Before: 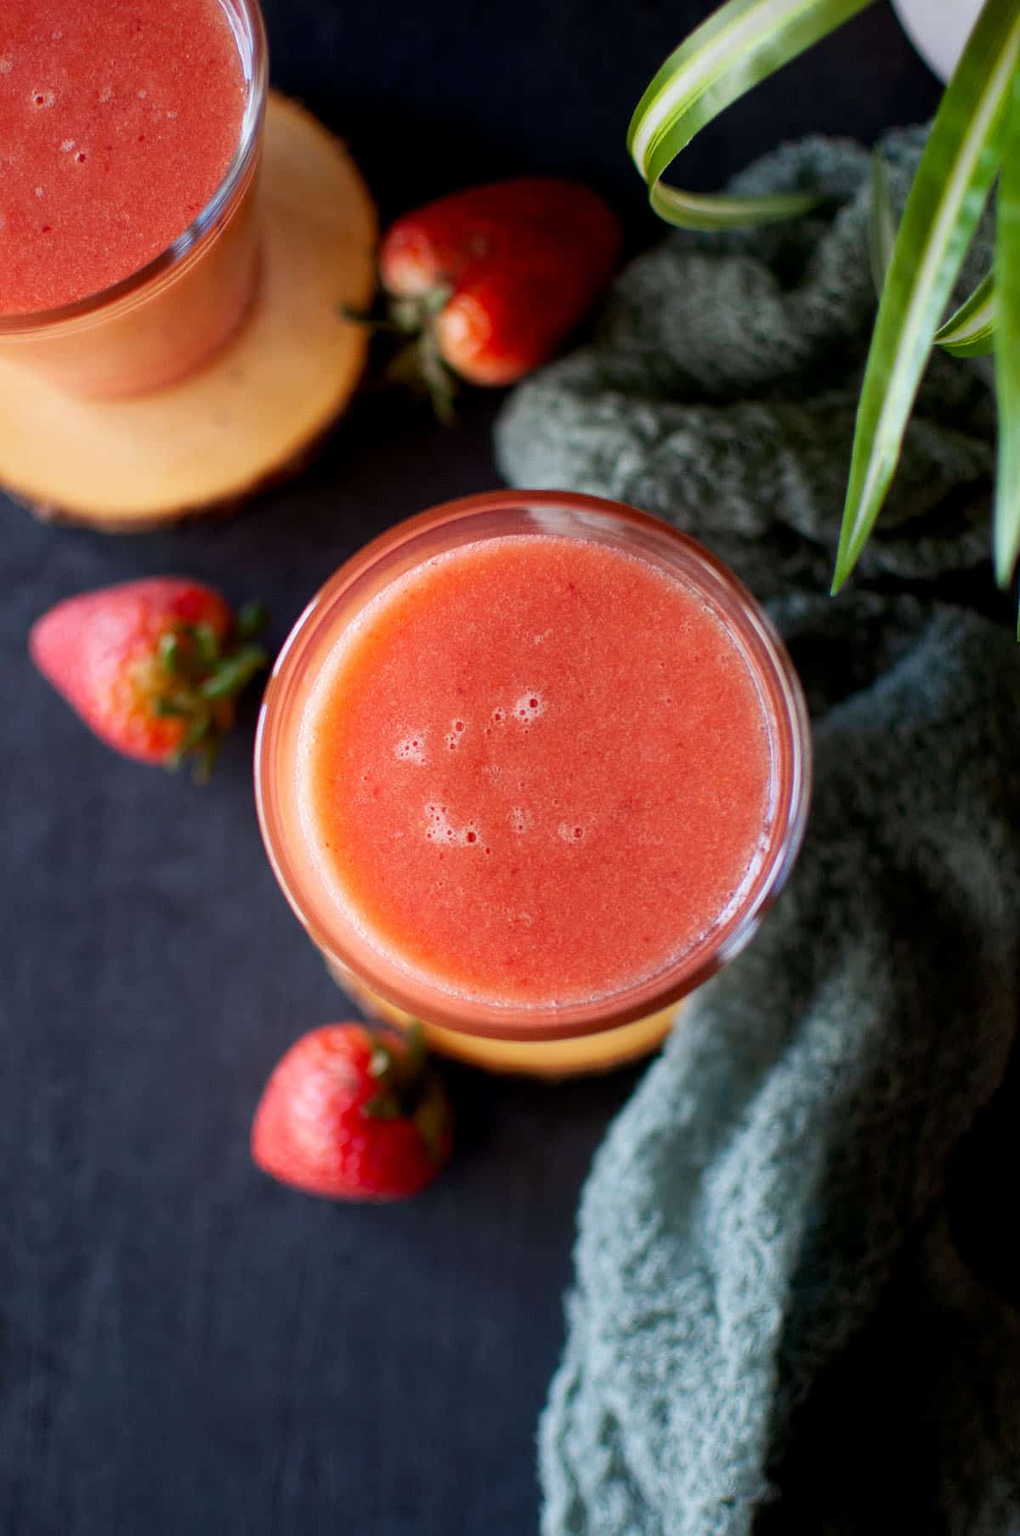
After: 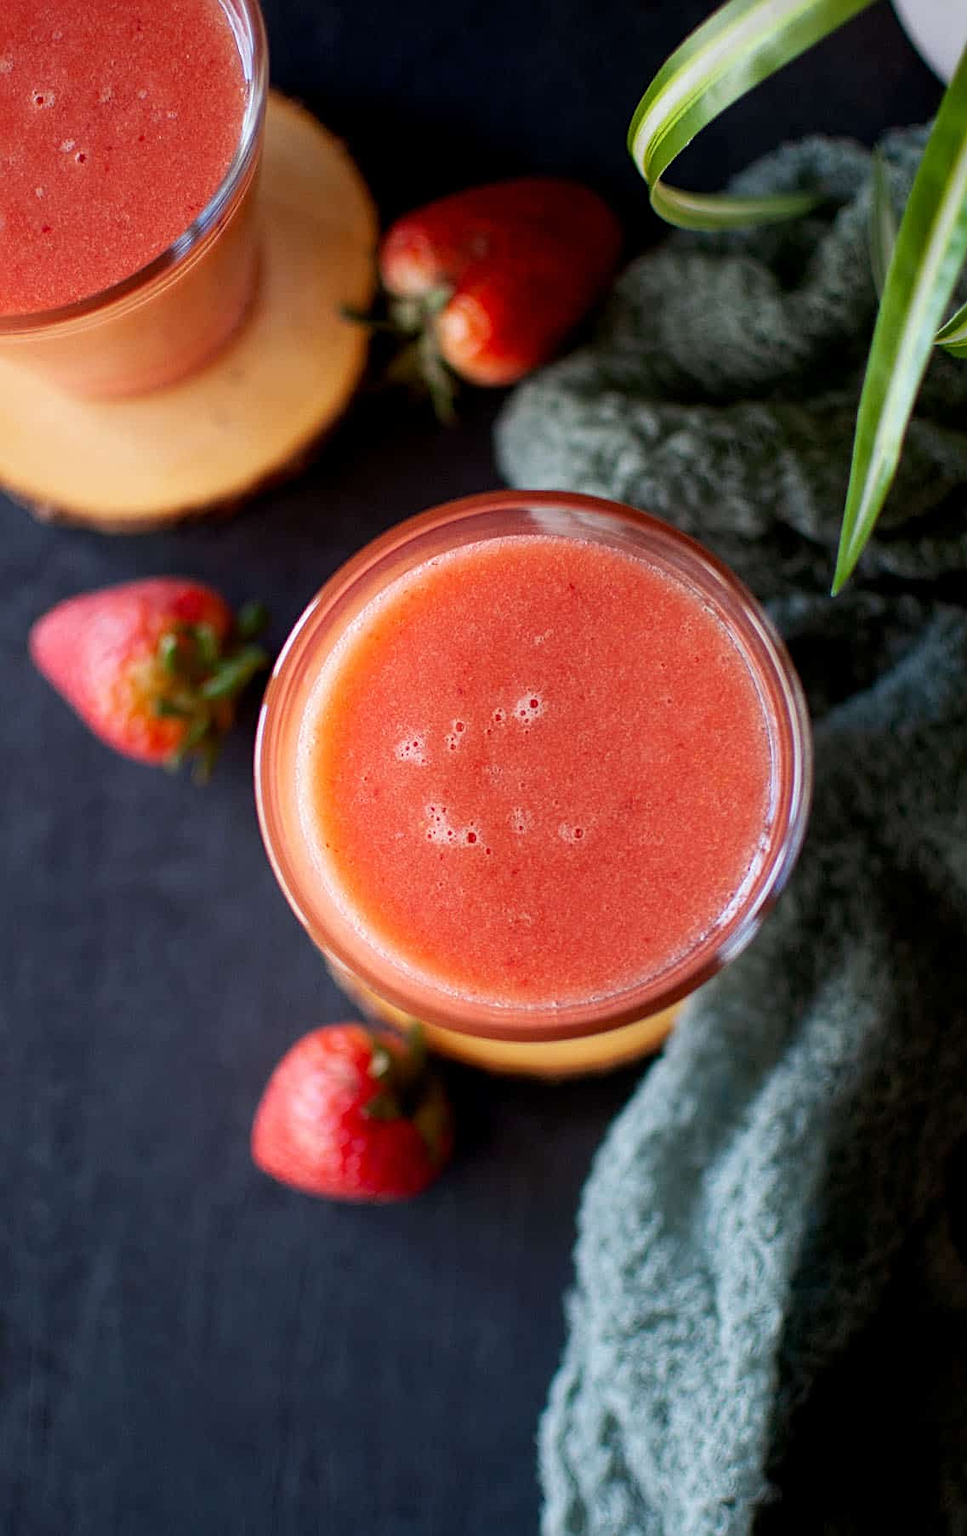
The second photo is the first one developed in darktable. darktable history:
crop and rotate: left 0%, right 5.249%
sharpen: radius 2.189, amount 0.386, threshold 0.046
